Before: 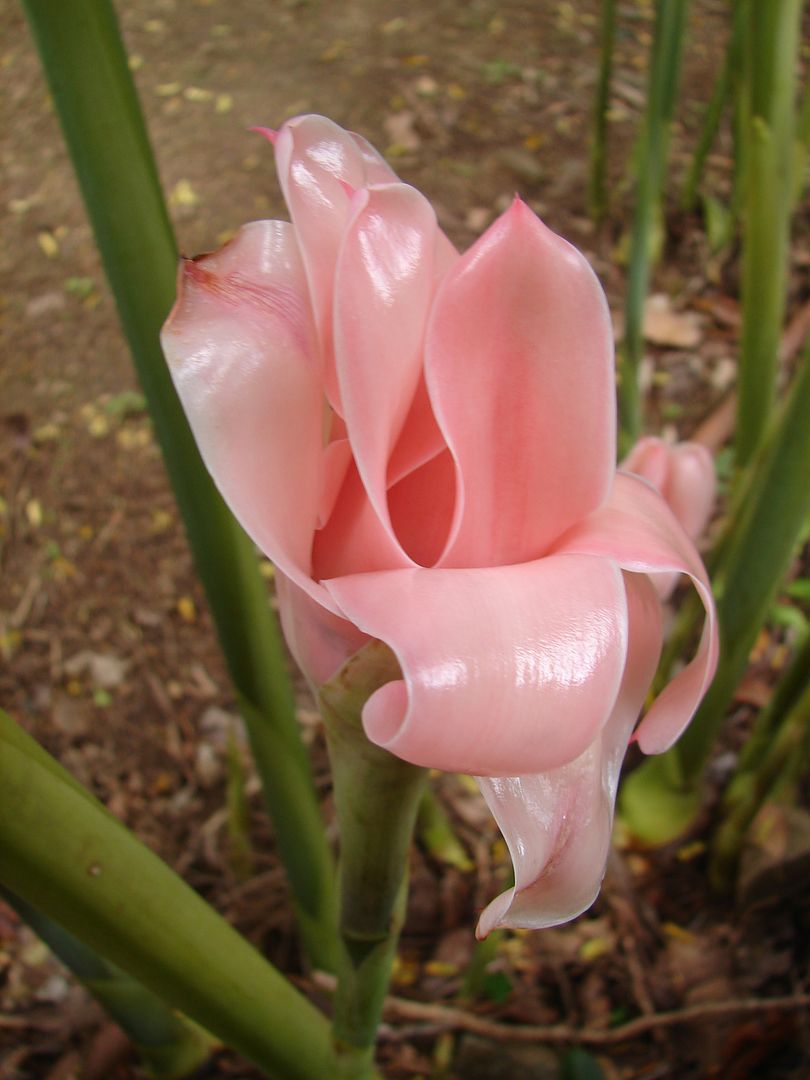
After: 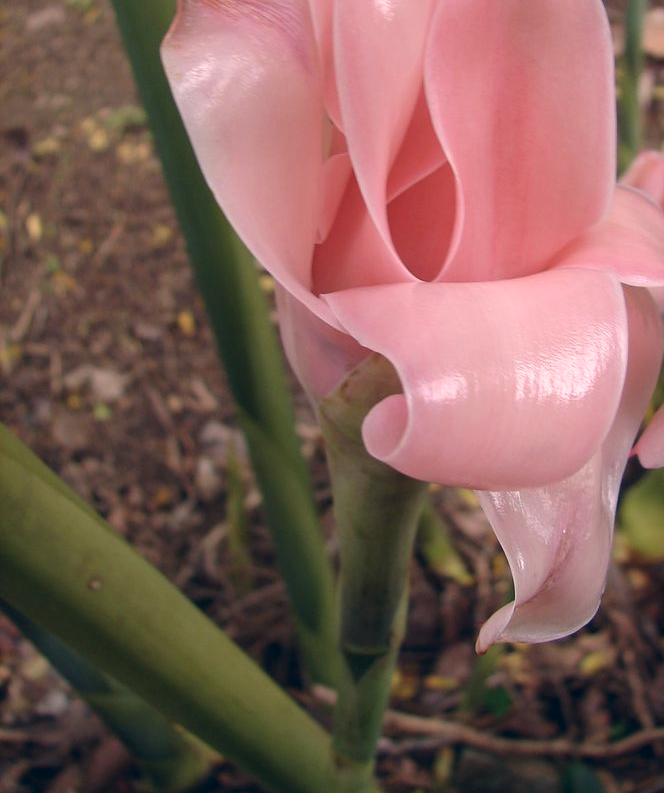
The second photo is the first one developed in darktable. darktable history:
color correction: highlights a* 14.46, highlights b* 5.85, shadows a* -5.53, shadows b* -15.24, saturation 0.85
crop: top 26.531%, right 17.959%
